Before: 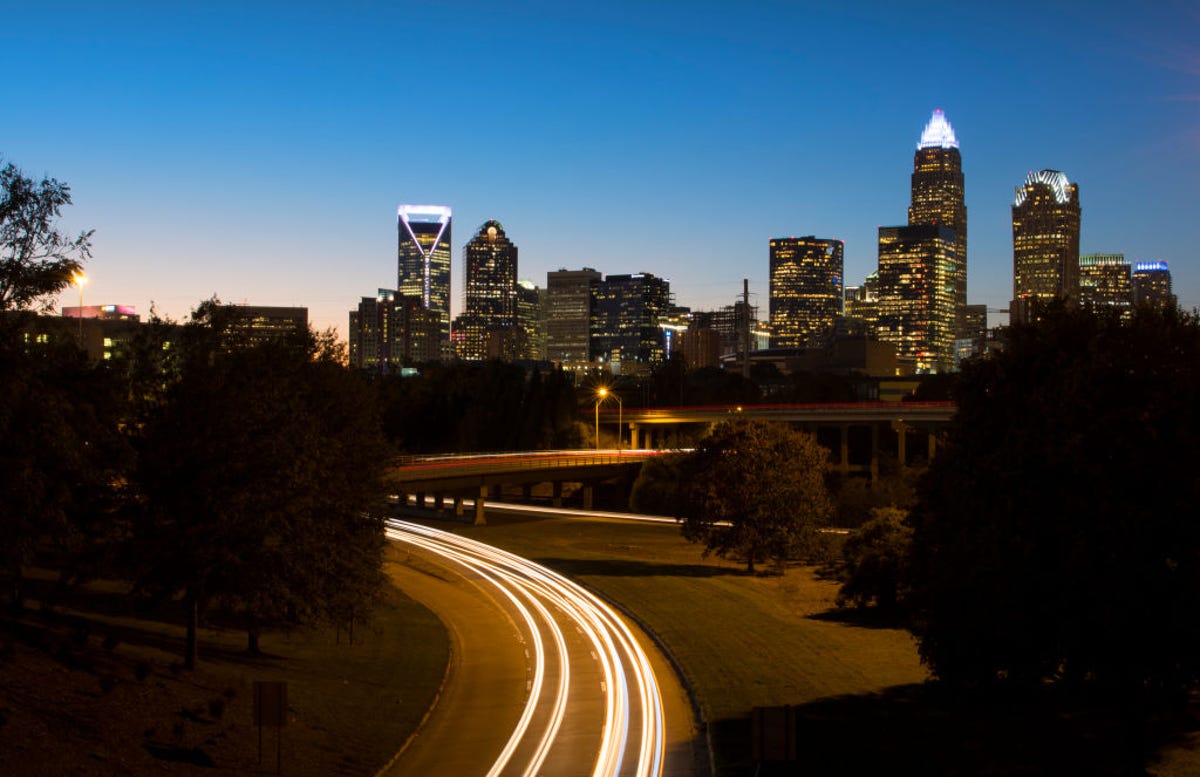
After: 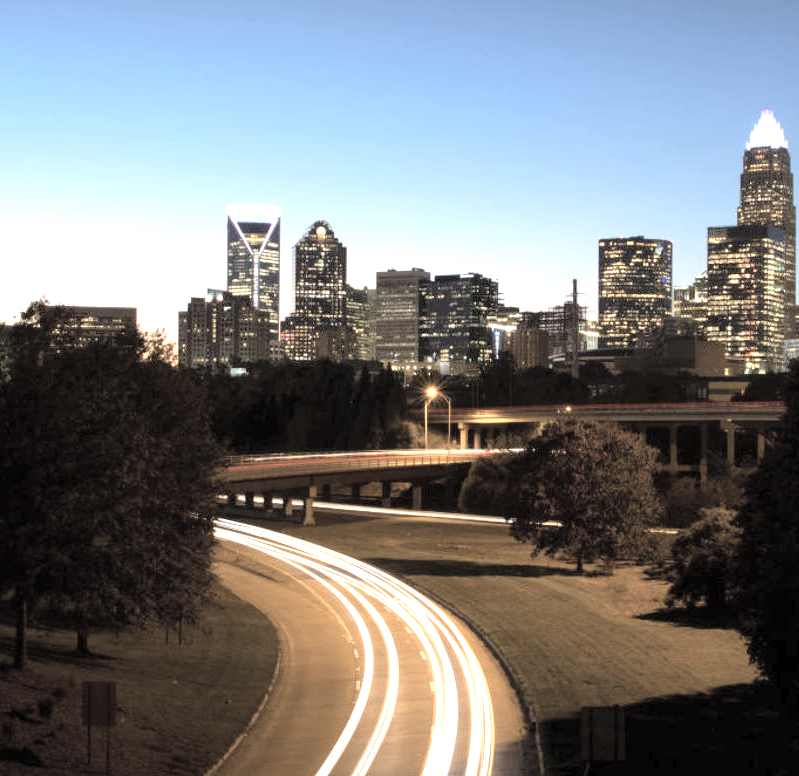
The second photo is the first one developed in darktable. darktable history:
contrast brightness saturation: brightness 0.185, saturation -0.519
crop and rotate: left 14.307%, right 19.101%
exposure: black level correction 0, exposure 0.928 EV, compensate exposure bias true, compensate highlight preservation false
tone equalizer: -8 EV -0.402 EV, -7 EV -0.396 EV, -6 EV -0.338 EV, -5 EV -0.19 EV, -3 EV 0.215 EV, -2 EV 0.353 EV, -1 EV 0.371 EV, +0 EV 0.401 EV
